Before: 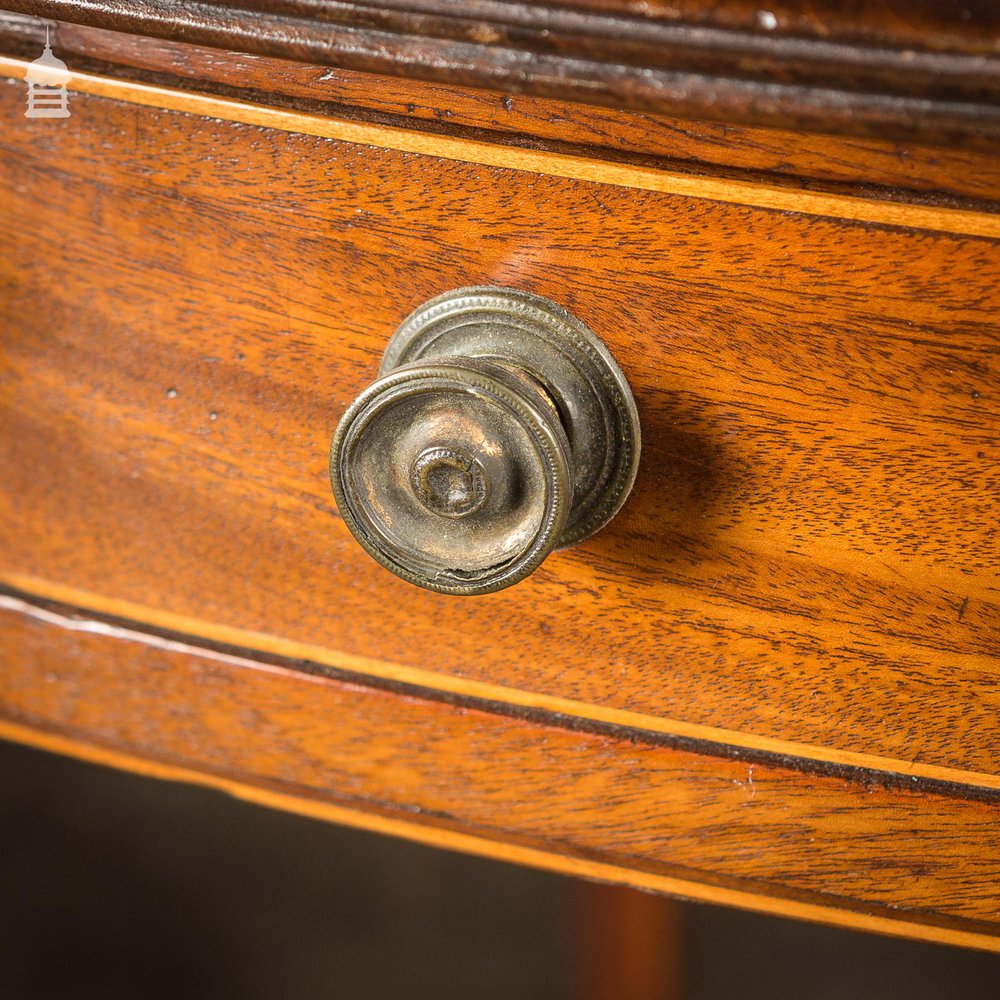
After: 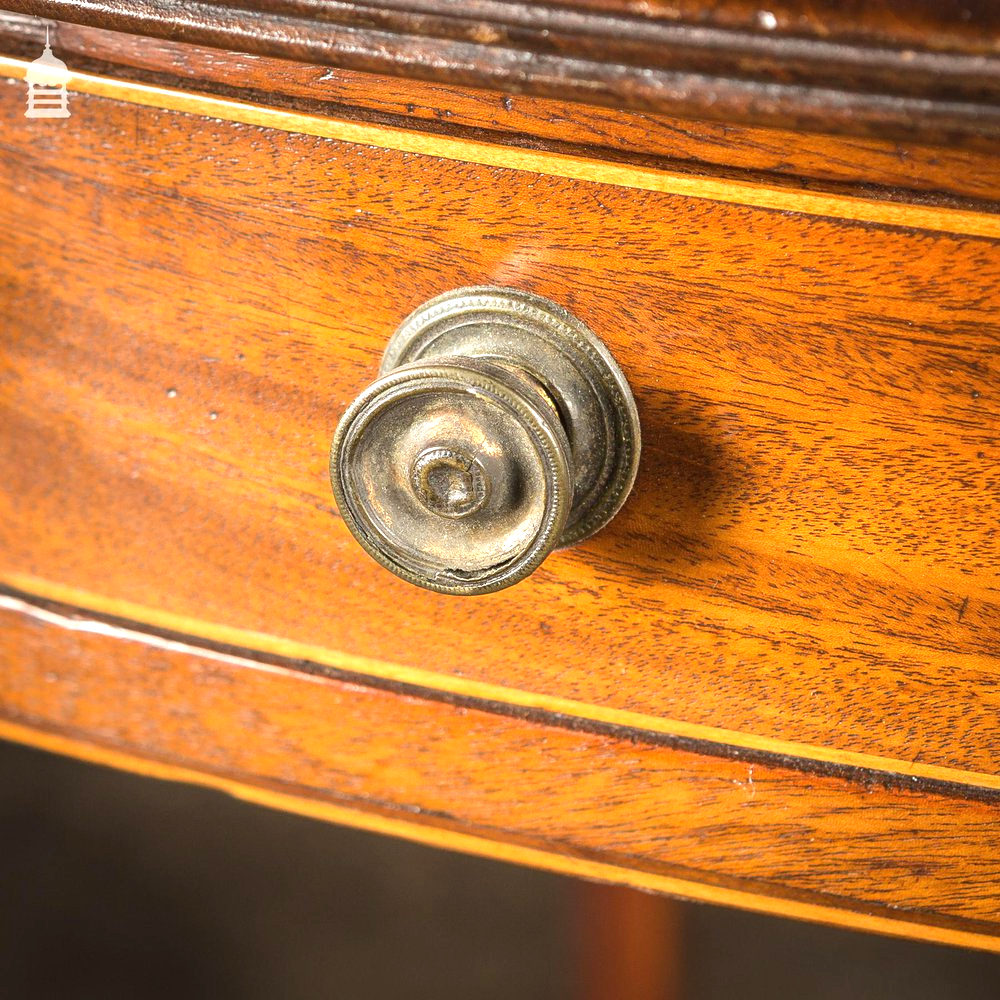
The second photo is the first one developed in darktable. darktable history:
exposure: black level correction 0, exposure 0.694 EV, compensate highlight preservation false
